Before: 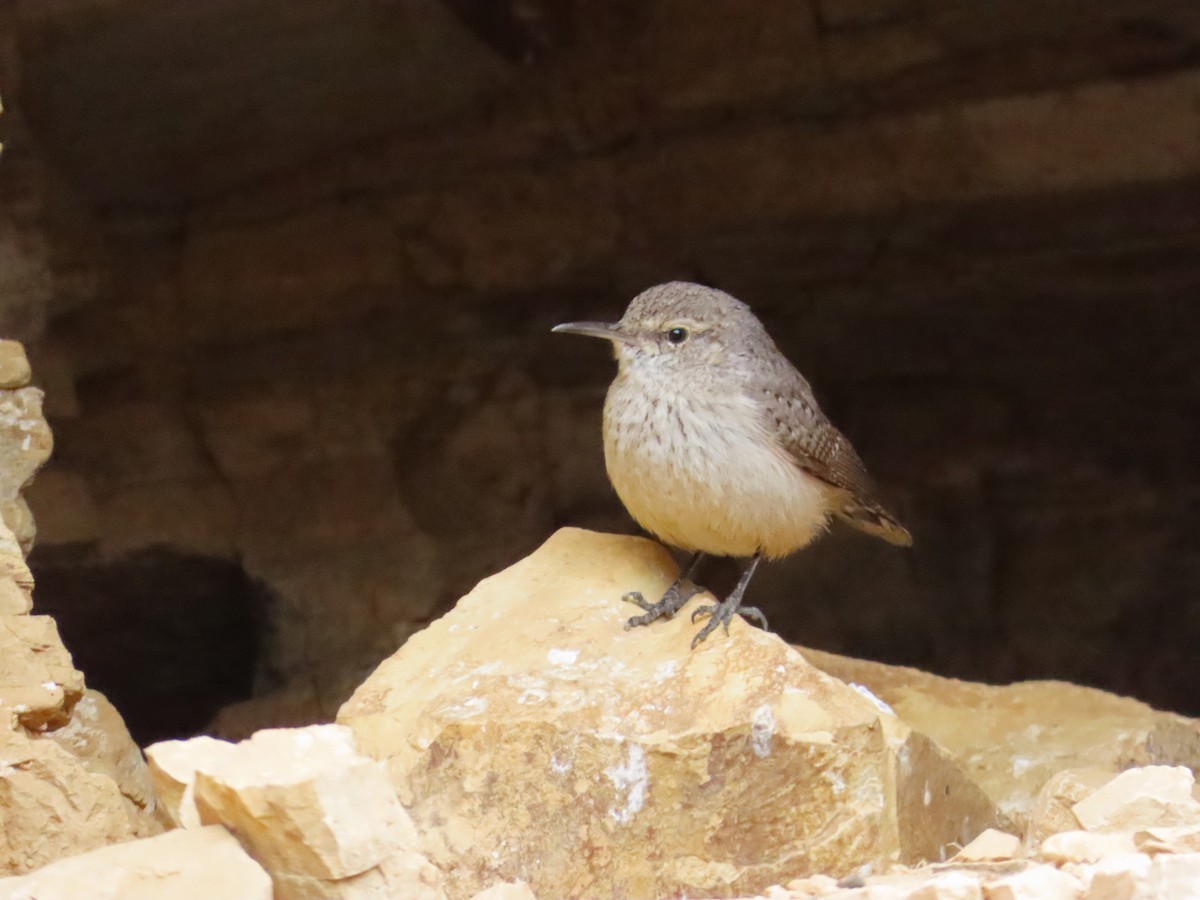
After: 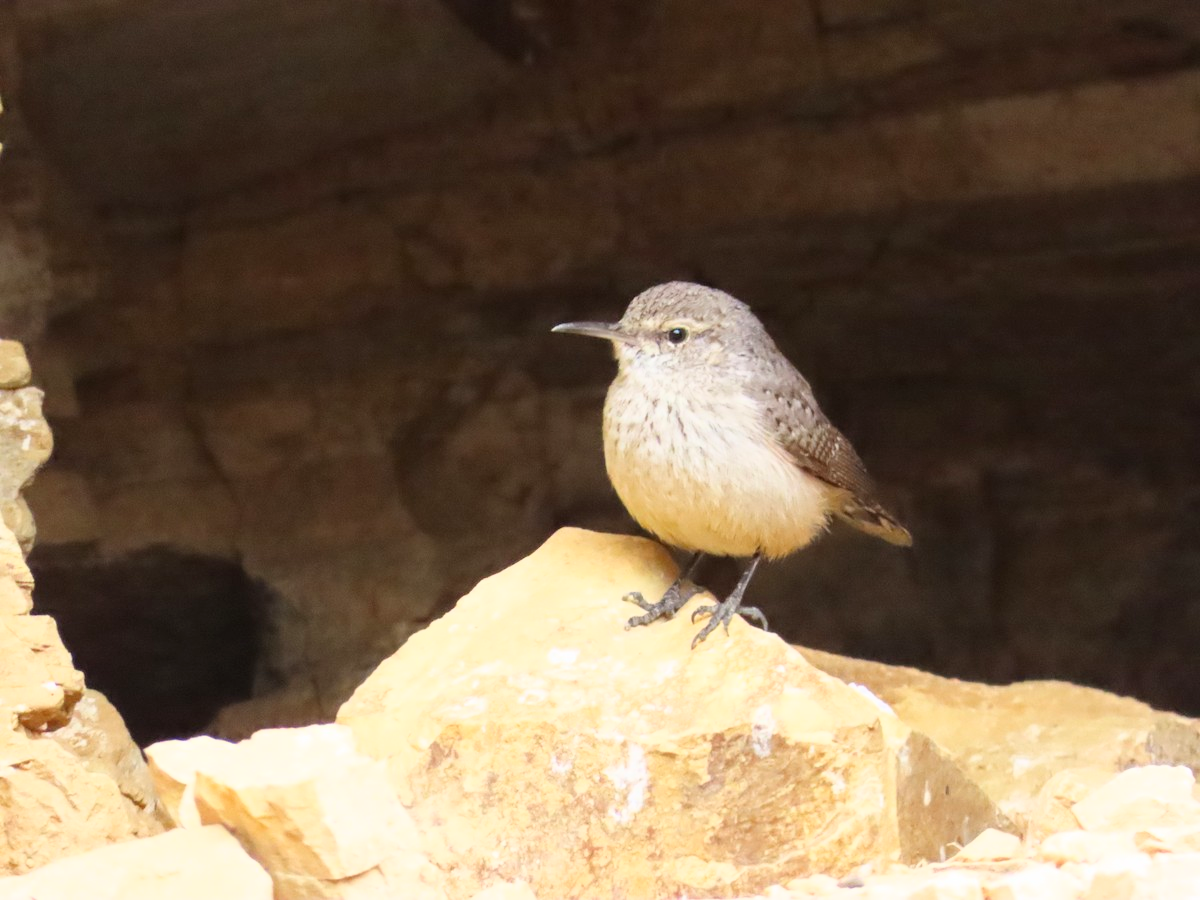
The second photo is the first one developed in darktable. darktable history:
base curve: curves: ch0 [(0, 0) (0.557, 0.834) (1, 1)]
